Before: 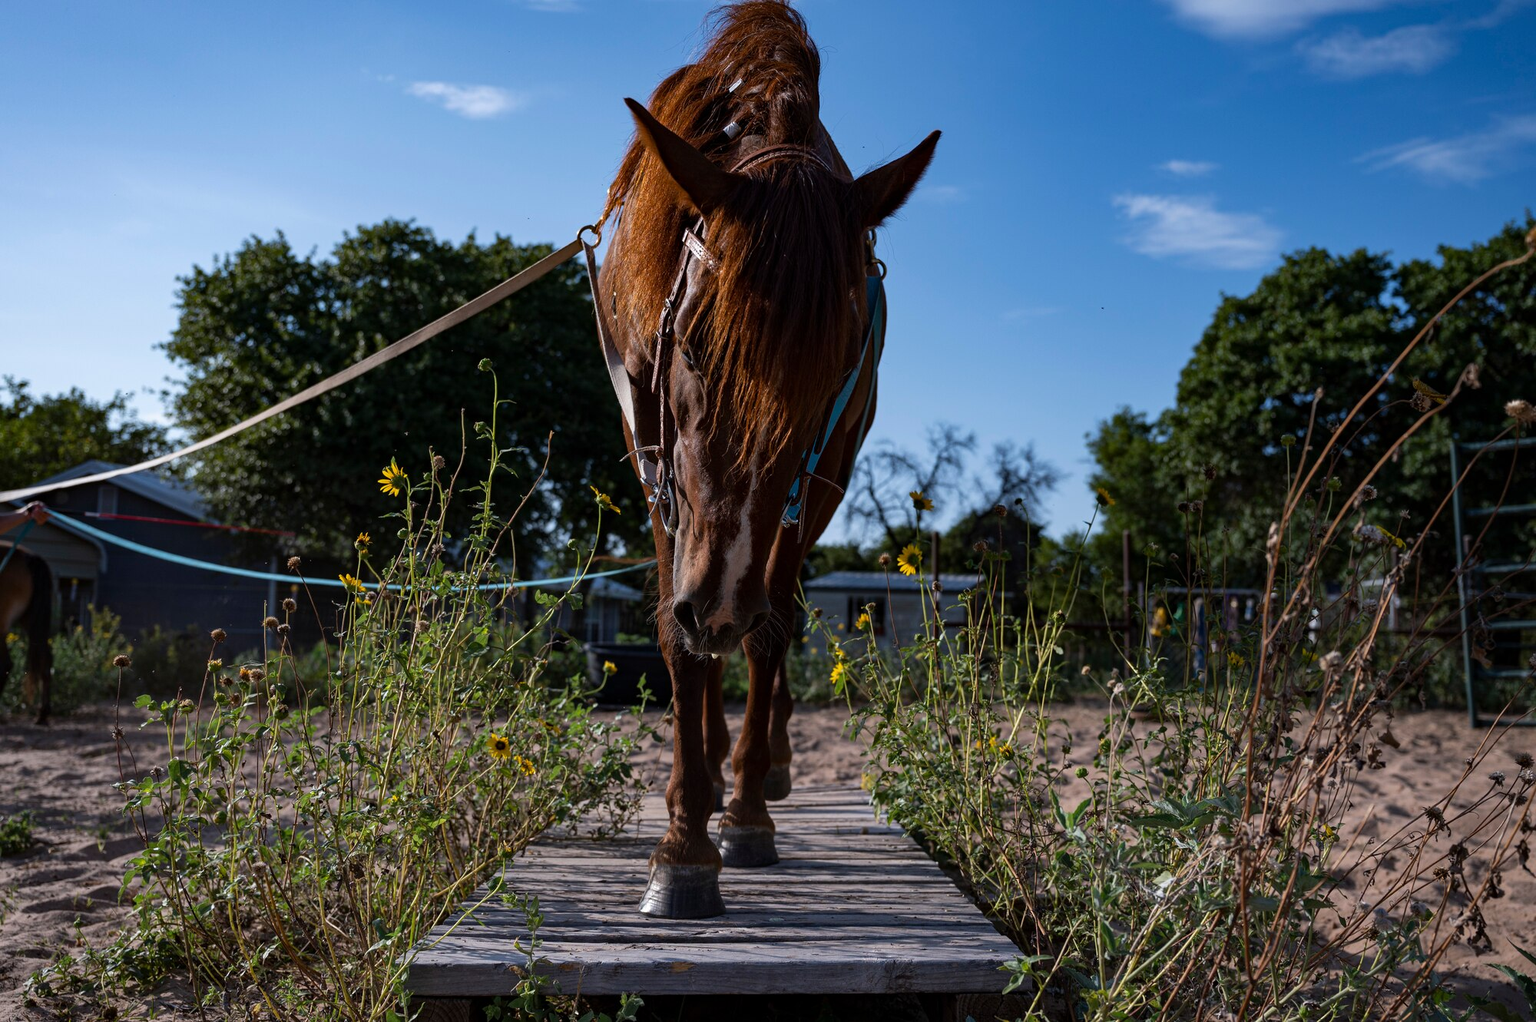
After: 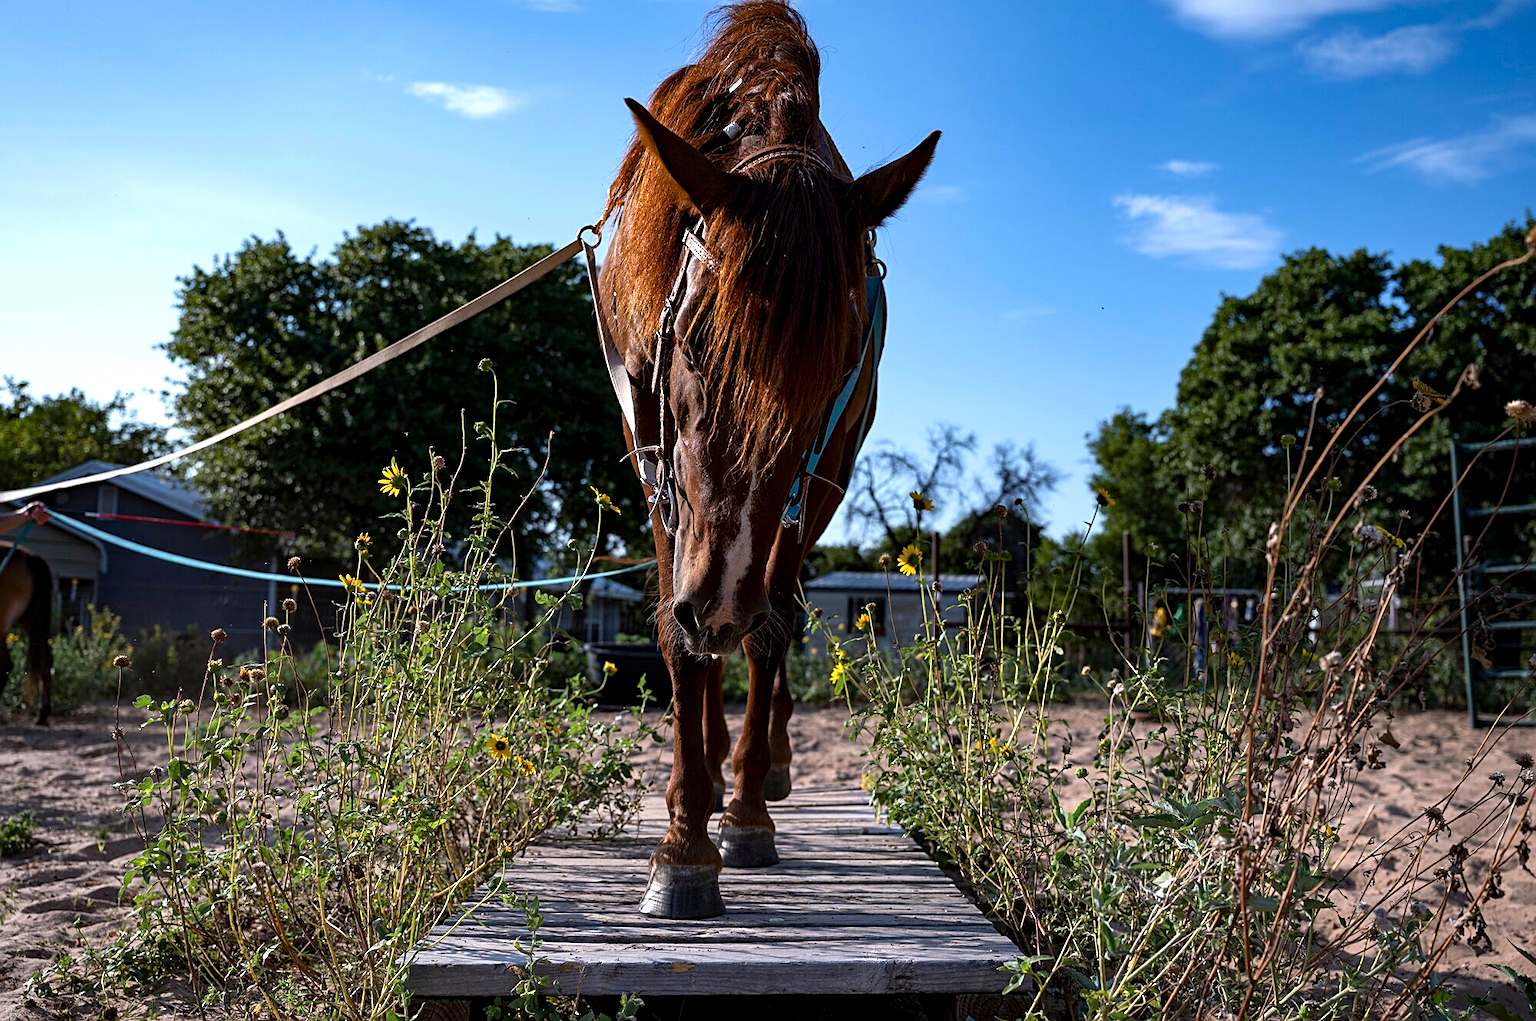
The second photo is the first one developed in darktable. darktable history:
exposure: black level correction 0.001, exposure 0.674 EV, compensate highlight preservation false
sharpen: on, module defaults
